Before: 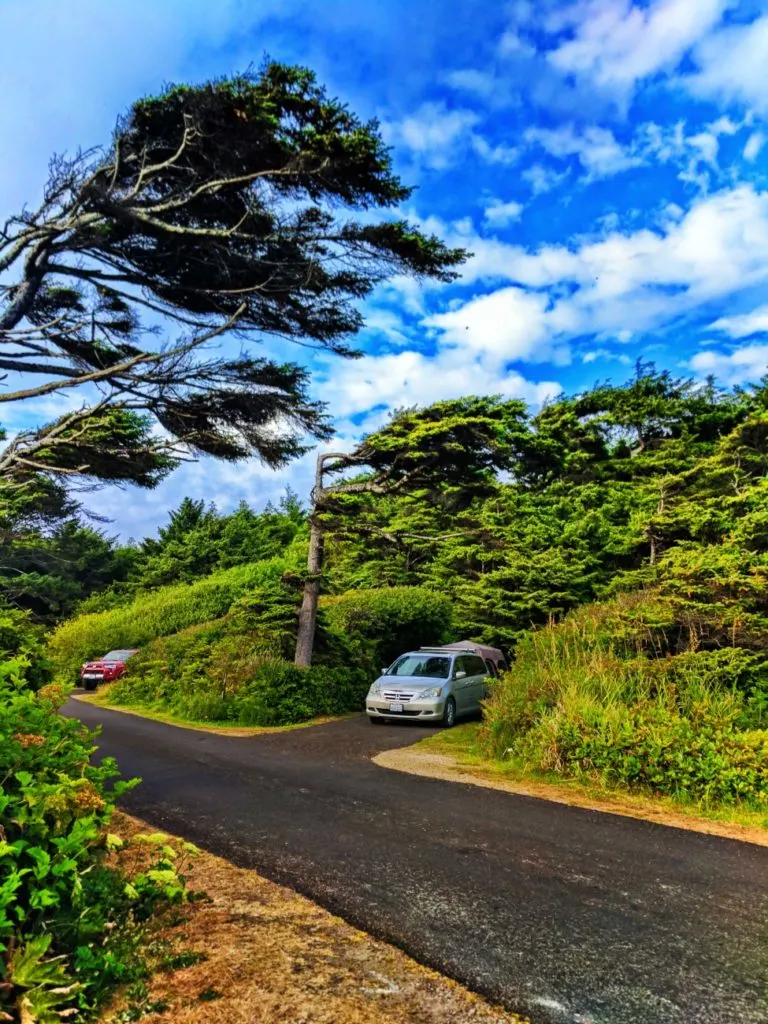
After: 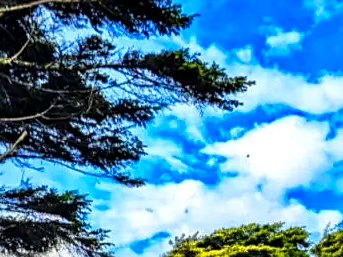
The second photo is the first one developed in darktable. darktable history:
sharpen: on, module defaults
crop: left 28.64%, top 16.832%, right 26.637%, bottom 58.055%
local contrast: detail 130%
color zones: curves: ch0 [(0.099, 0.624) (0.257, 0.596) (0.384, 0.376) (0.529, 0.492) (0.697, 0.564) (0.768, 0.532) (0.908, 0.644)]; ch1 [(0.112, 0.564) (0.254, 0.612) (0.432, 0.676) (0.592, 0.456) (0.743, 0.684) (0.888, 0.536)]; ch2 [(0.25, 0.5) (0.469, 0.36) (0.75, 0.5)]
